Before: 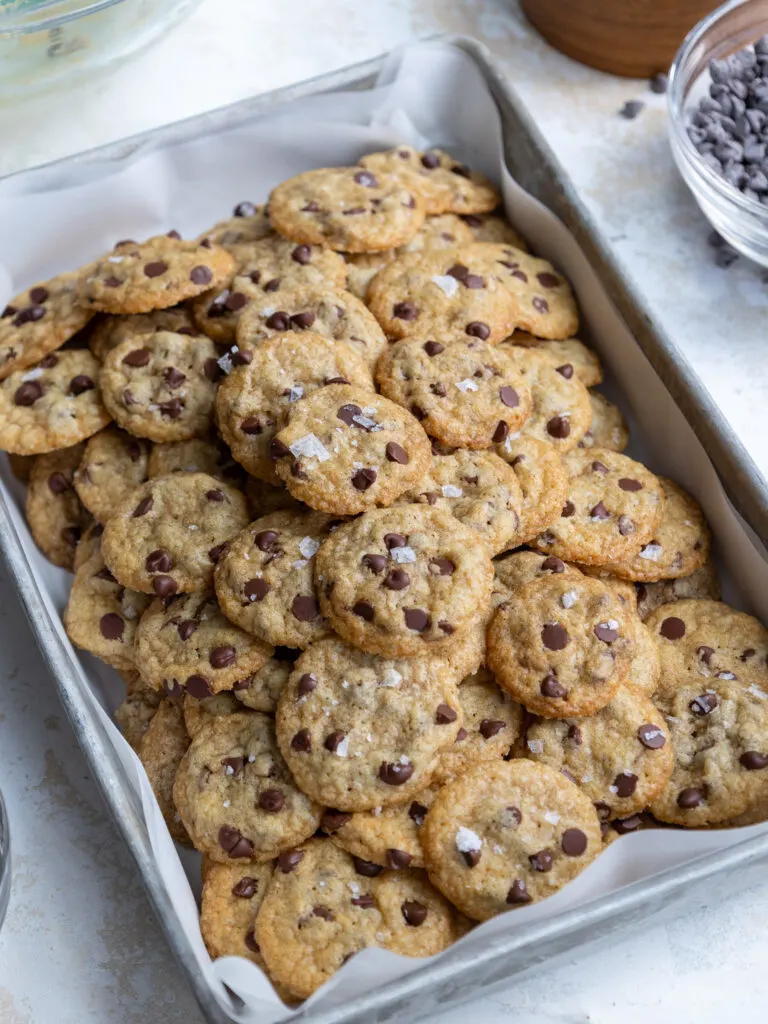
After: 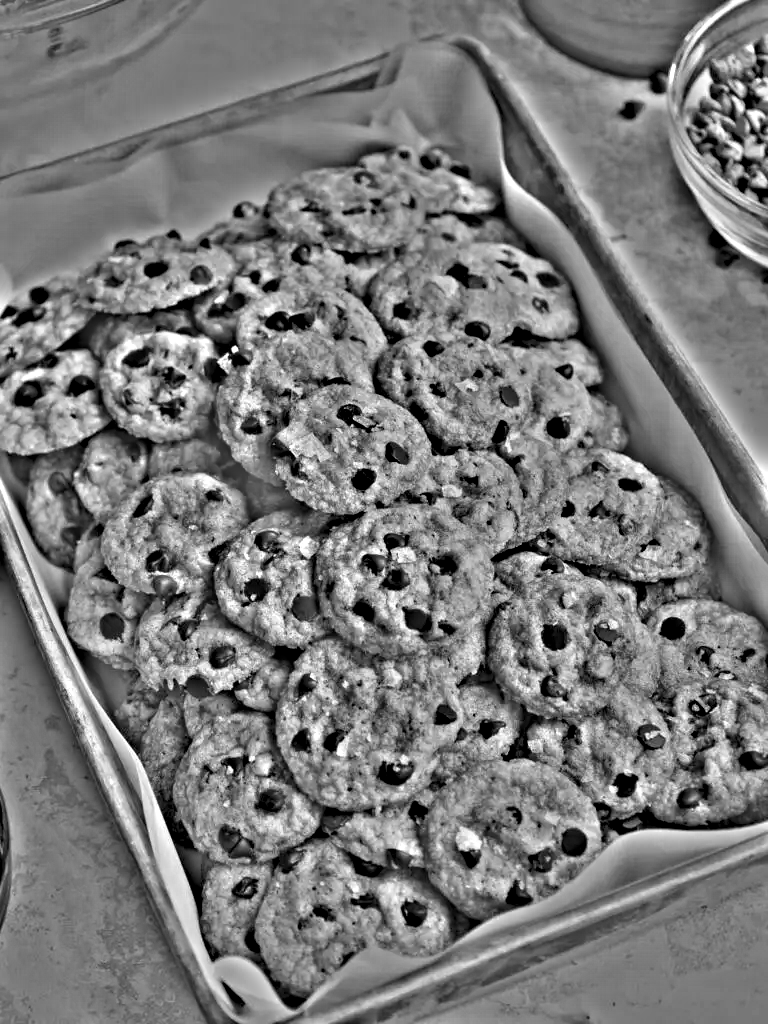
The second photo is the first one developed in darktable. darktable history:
color balance: mode lift, gamma, gain (sRGB)
white balance: red 0.983, blue 1.036
highpass: on, module defaults
